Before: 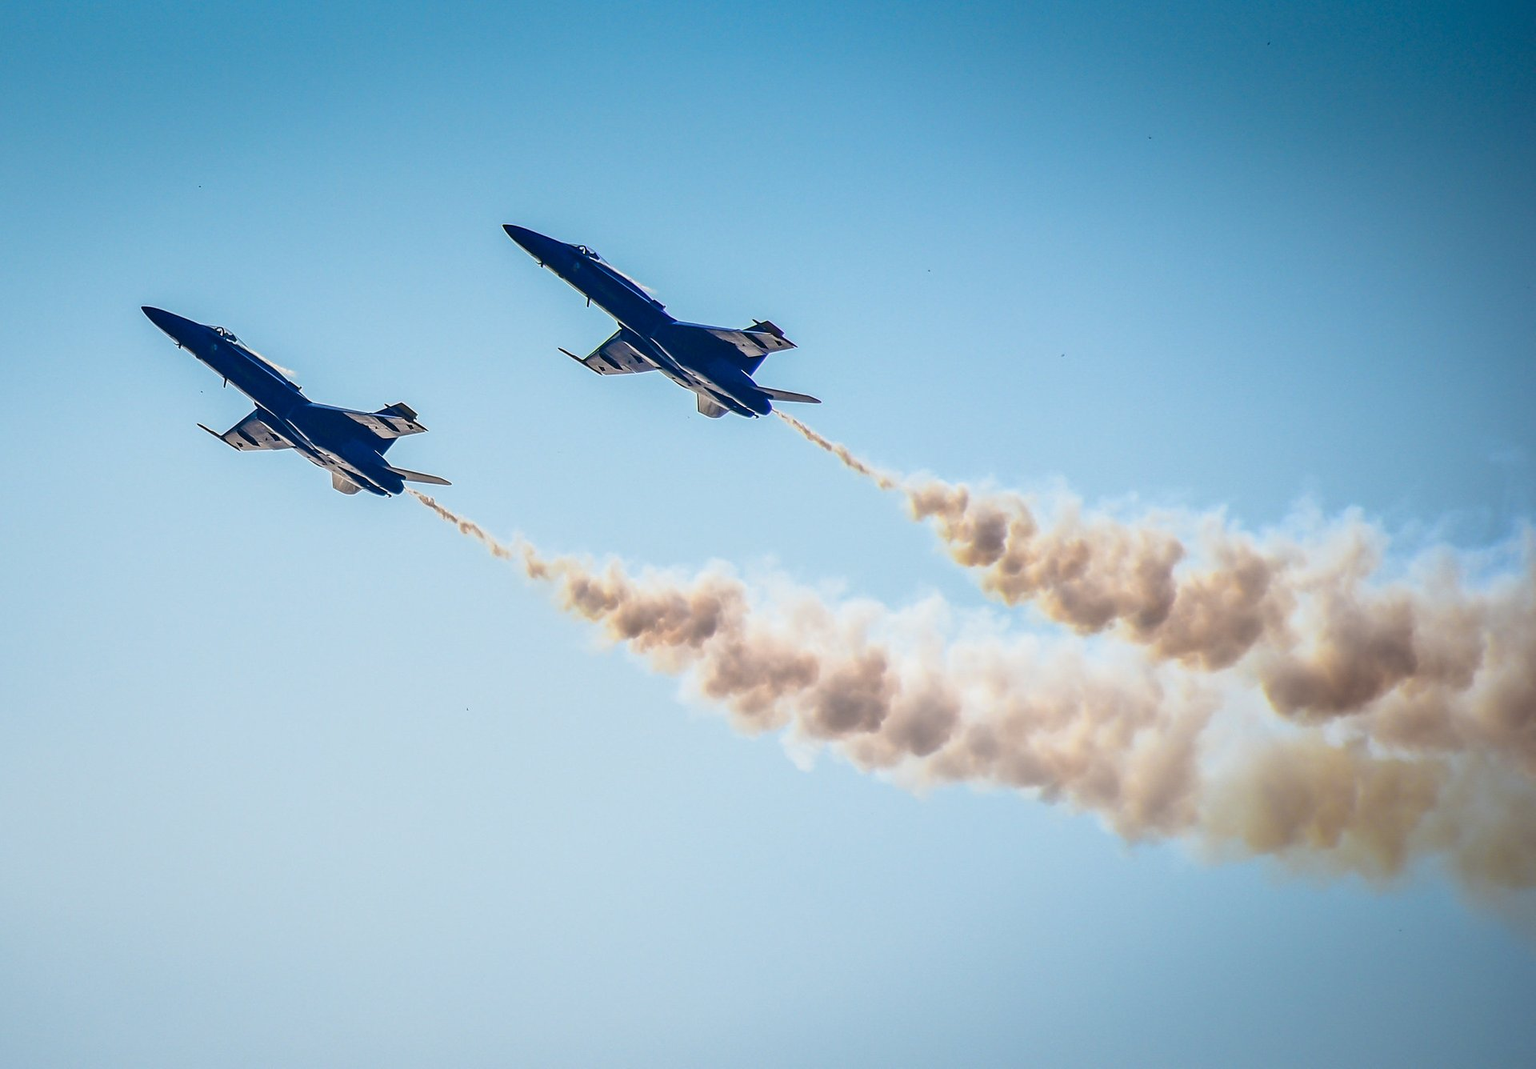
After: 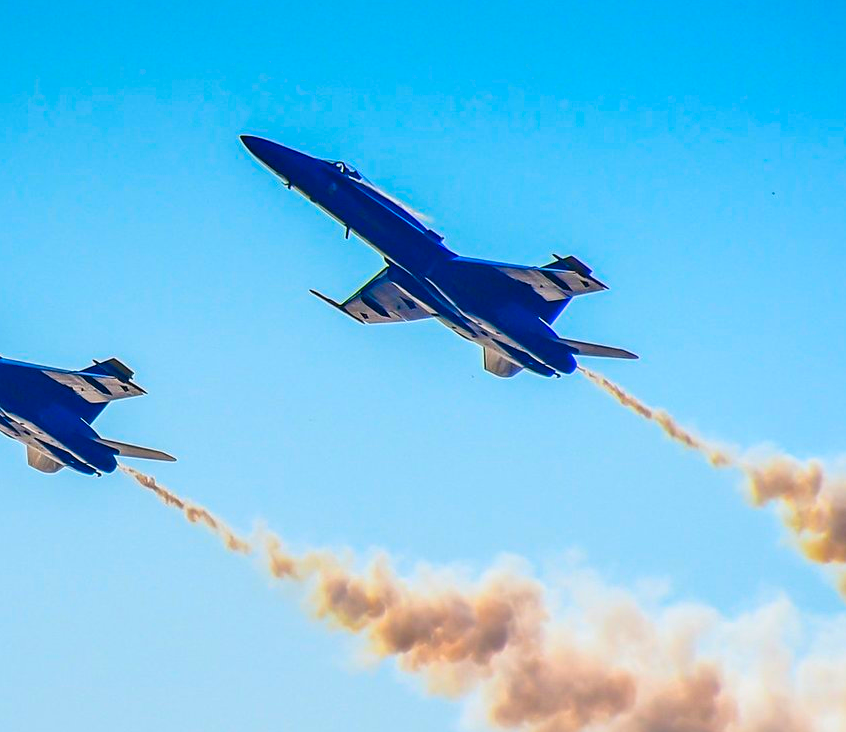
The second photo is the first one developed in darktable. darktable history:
color correction: saturation 1.8
crop: left 20.248%, top 10.86%, right 35.675%, bottom 34.321%
